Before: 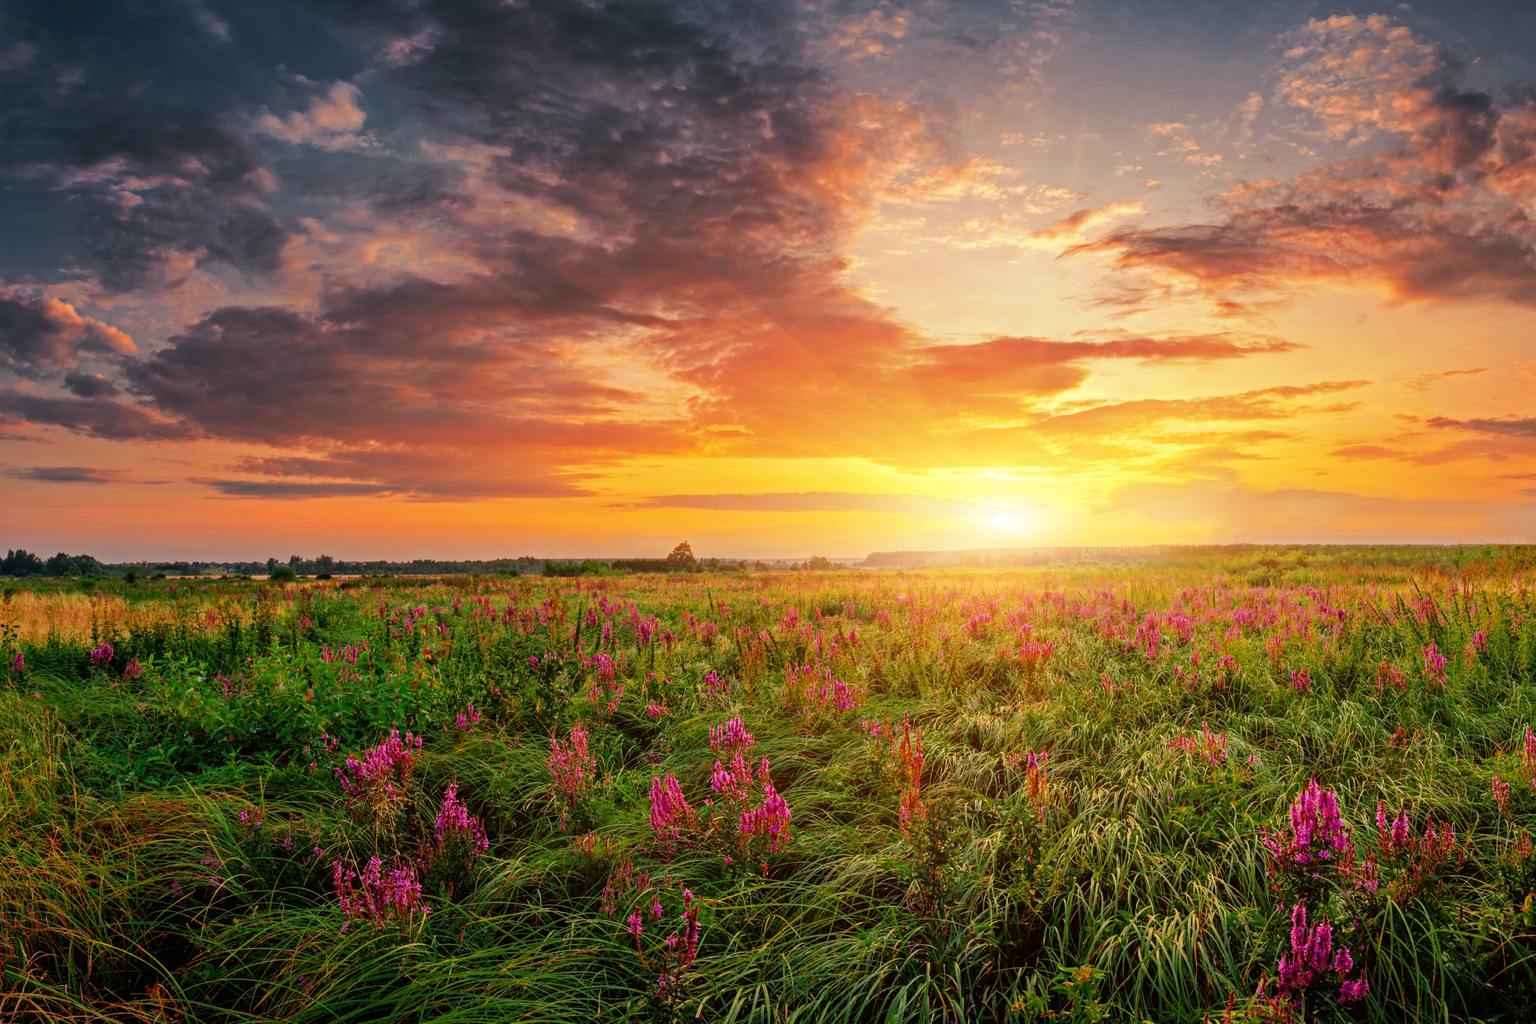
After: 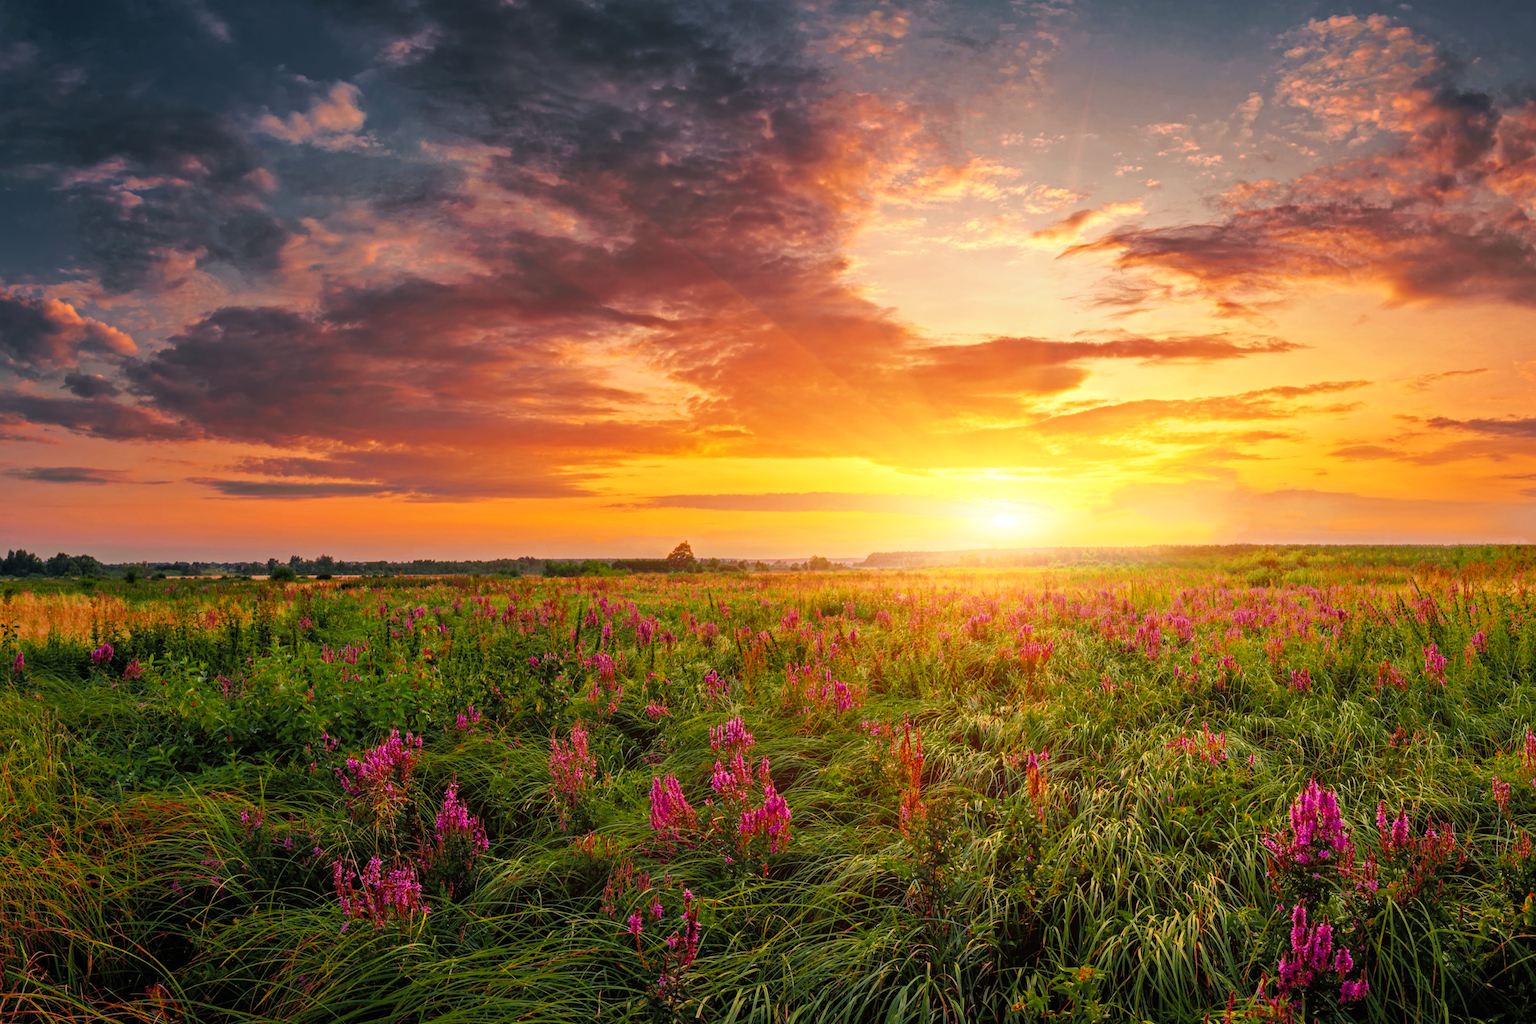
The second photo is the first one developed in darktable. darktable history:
tone curve: curves: ch0 [(0, 0.024) (0.119, 0.146) (0.474, 0.464) (0.718, 0.721) (0.817, 0.839) (1, 0.998)]; ch1 [(0, 0) (0.377, 0.416) (0.439, 0.451) (0.477, 0.477) (0.501, 0.497) (0.538, 0.544) (0.58, 0.602) (0.664, 0.676) (0.783, 0.804) (1, 1)]; ch2 [(0, 0) (0.38, 0.405) (0.463, 0.456) (0.498, 0.497) (0.524, 0.535) (0.578, 0.576) (0.648, 0.665) (1, 1)], color space Lab, independent channels, preserve colors none
levels: mode automatic, black 0.023%, white 99.97%, levels [0.062, 0.494, 0.925]
